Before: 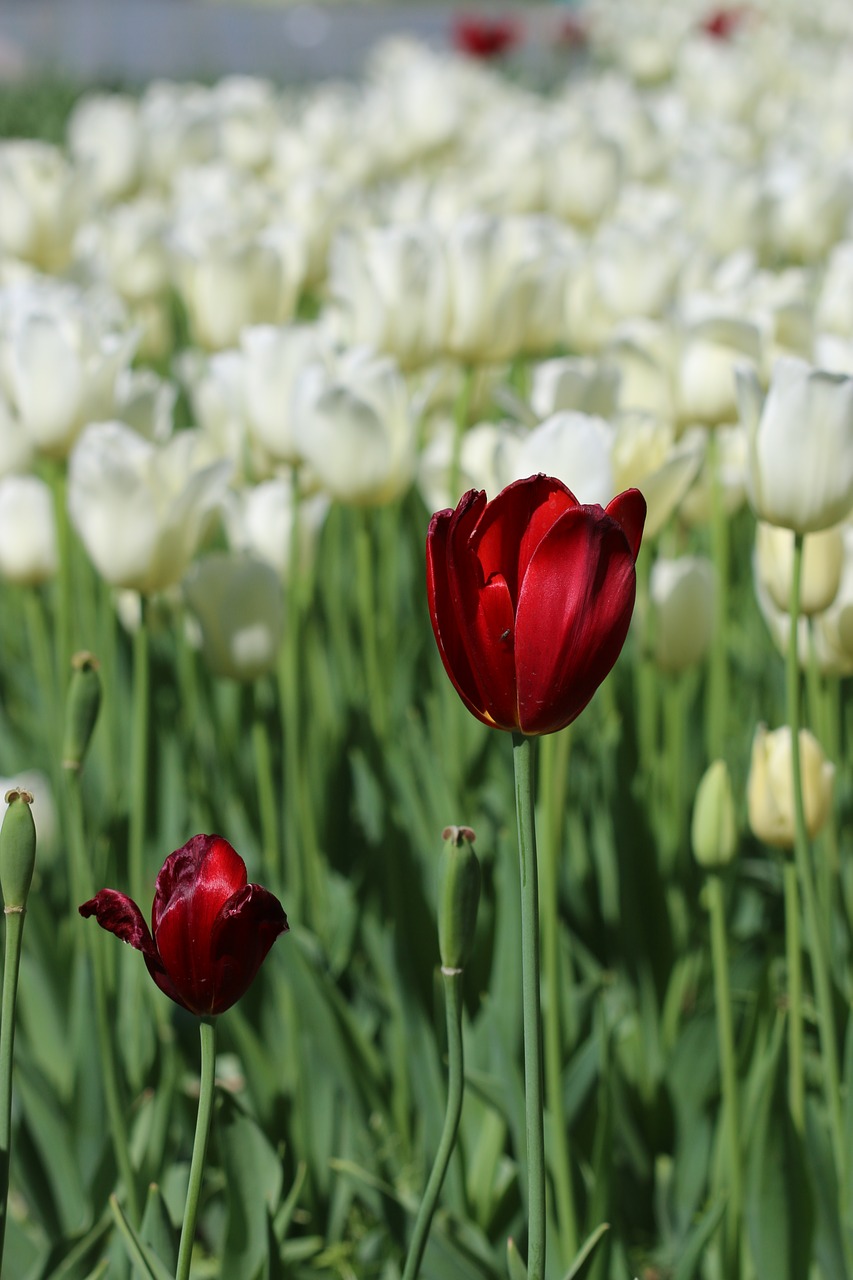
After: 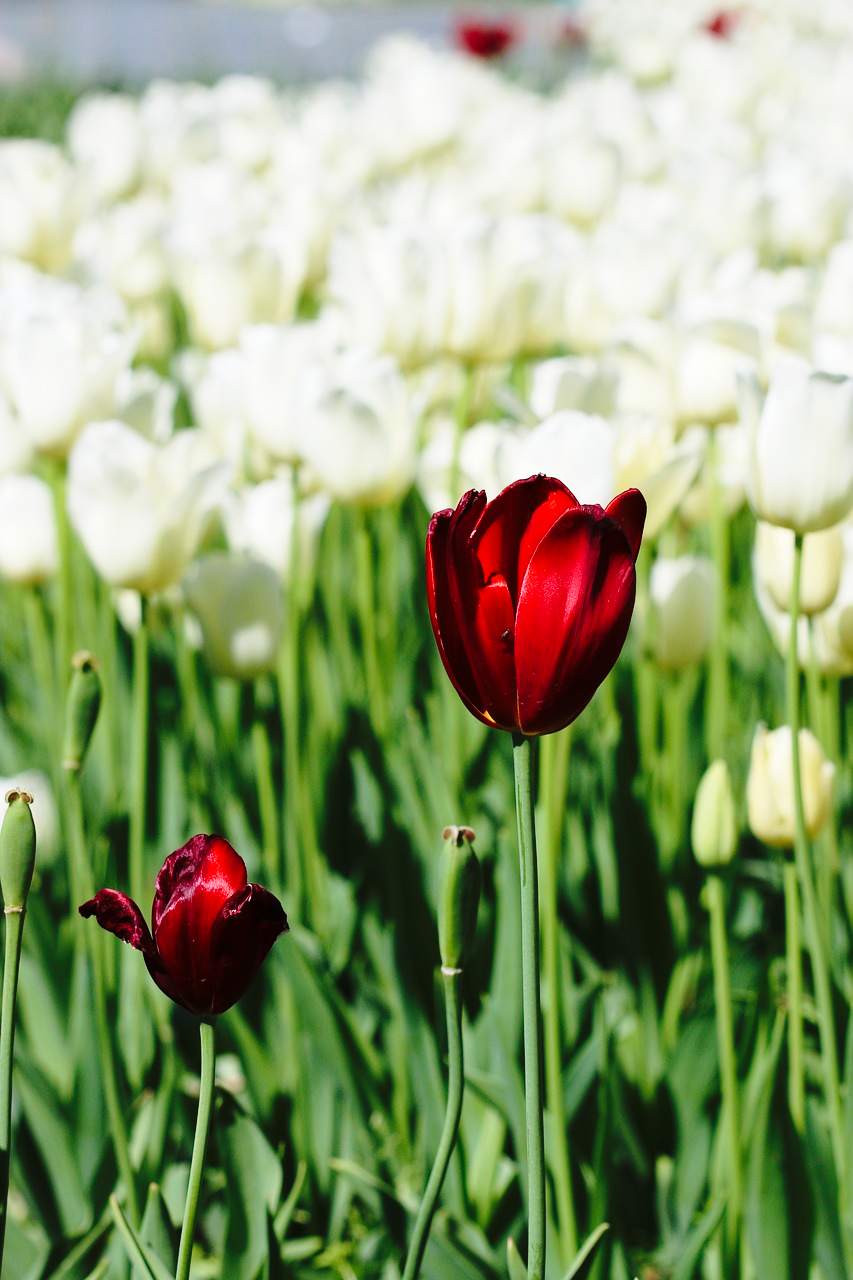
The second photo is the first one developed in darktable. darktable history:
contrast brightness saturation: saturation -0.066
base curve: curves: ch0 [(0, 0) (0.04, 0.03) (0.133, 0.232) (0.448, 0.748) (0.843, 0.968) (1, 1)], preserve colors none
